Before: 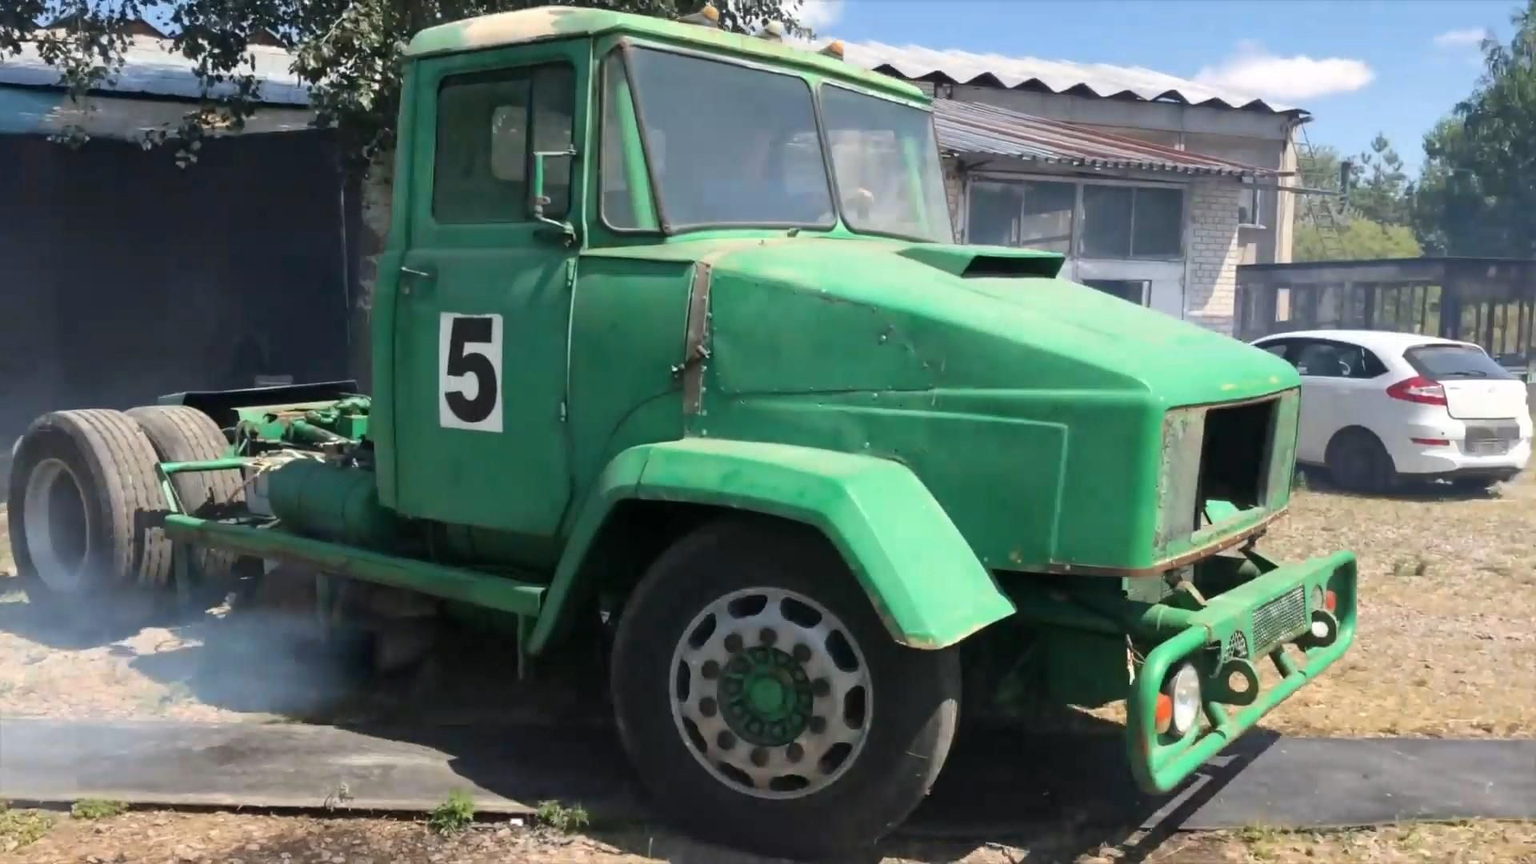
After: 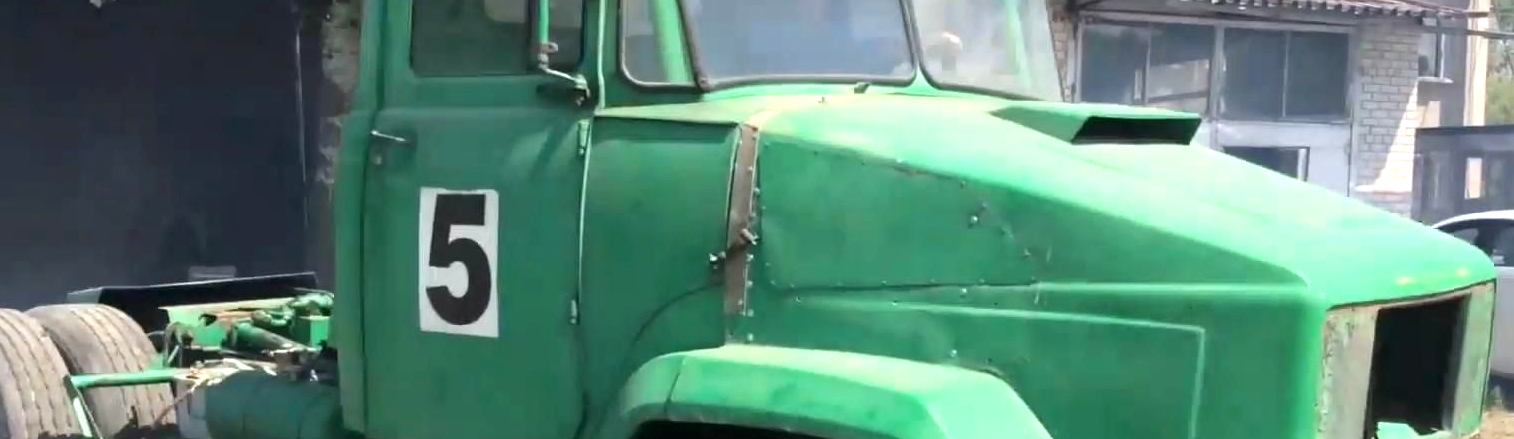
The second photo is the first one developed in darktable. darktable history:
crop: left 6.772%, top 18.808%, right 14.346%, bottom 40.459%
exposure: exposure 0.492 EV, compensate exposure bias true, compensate highlight preservation false
